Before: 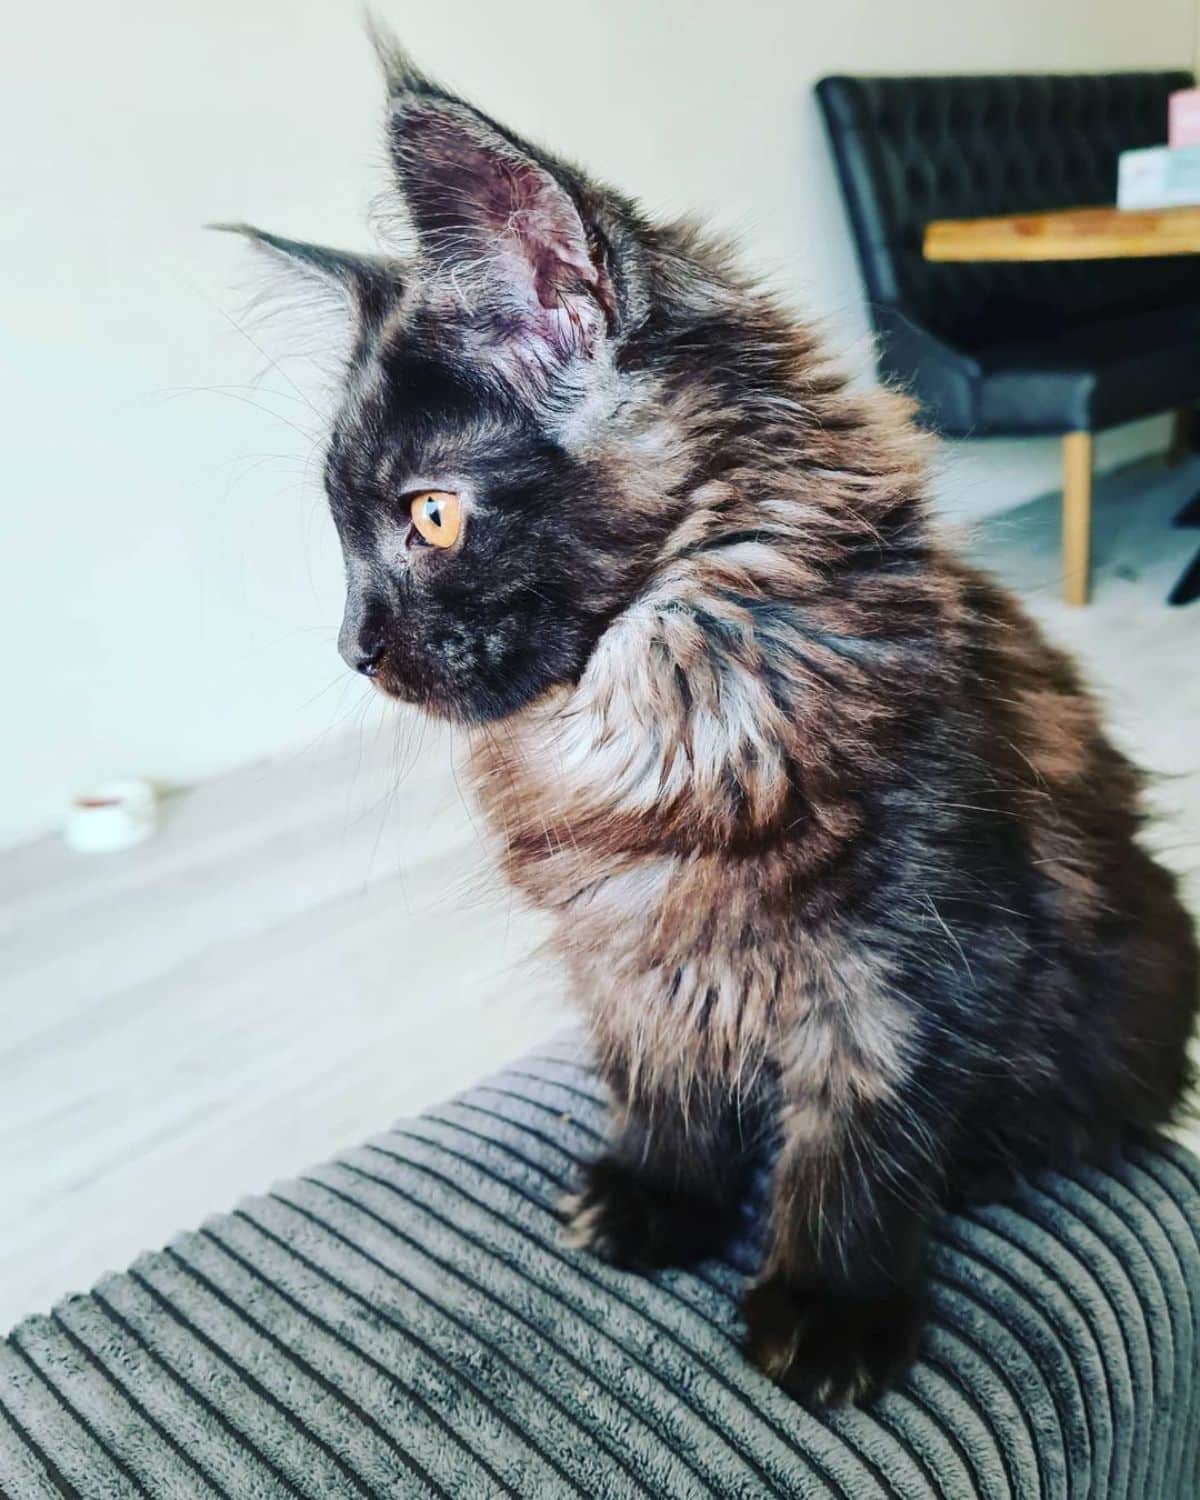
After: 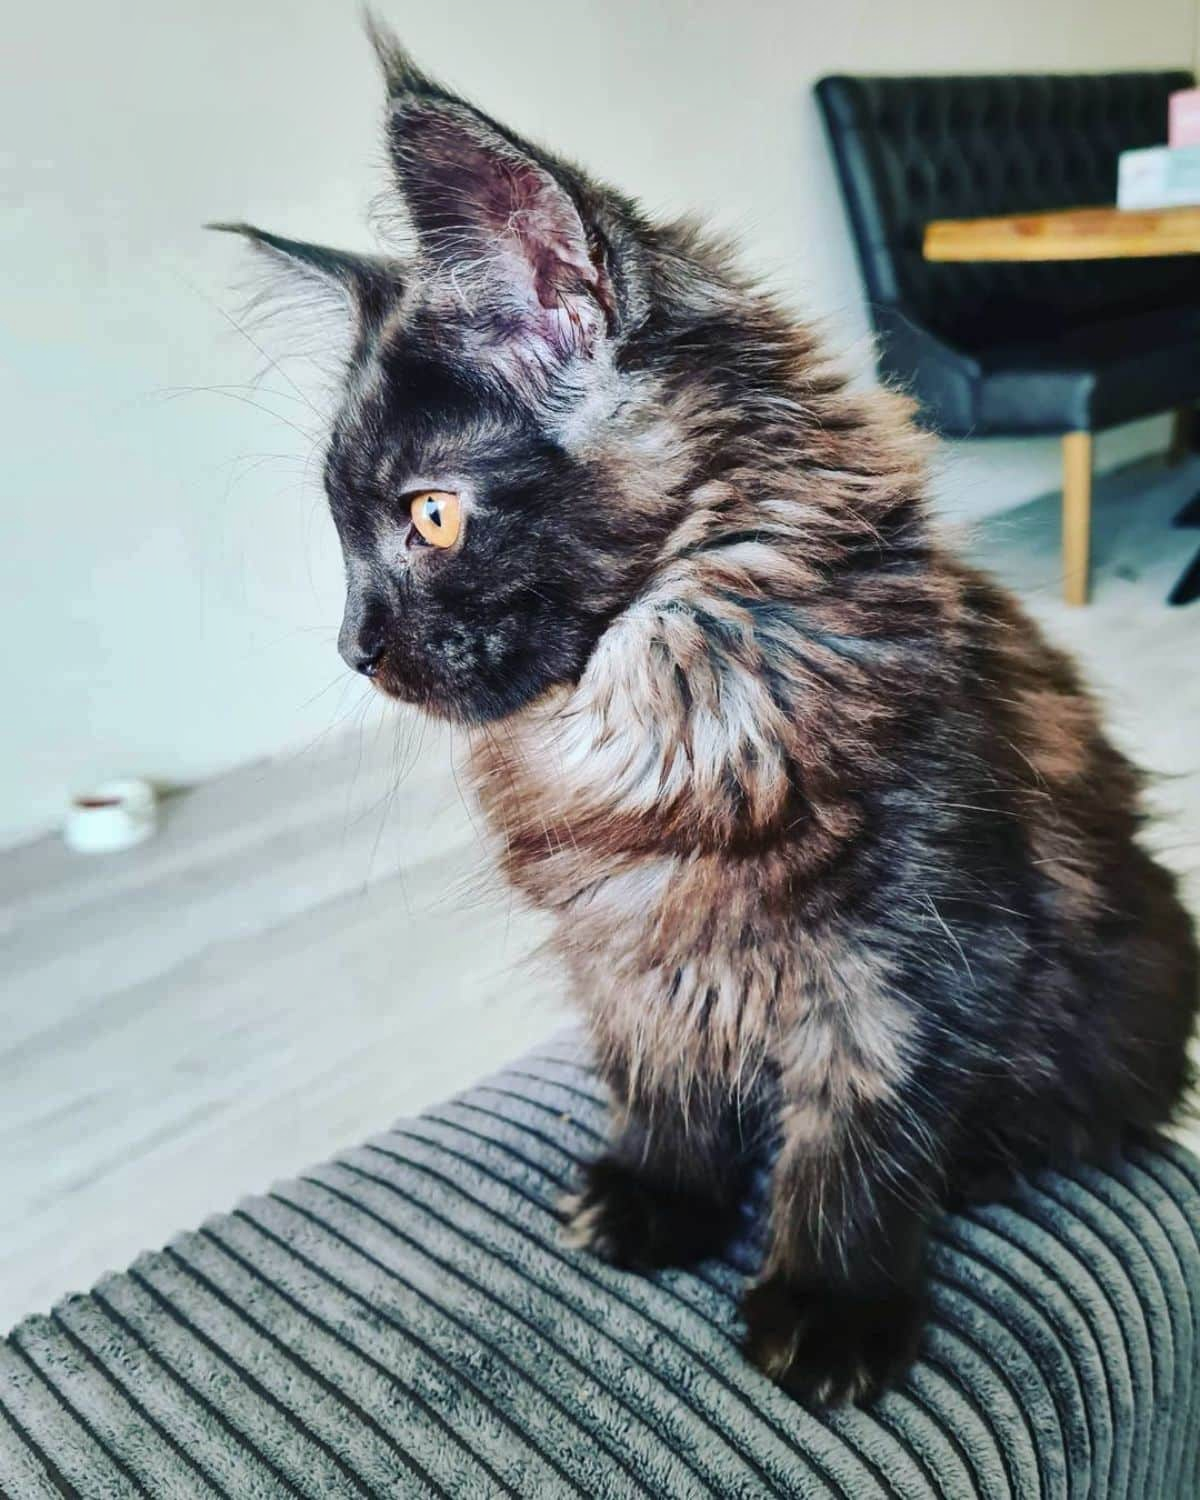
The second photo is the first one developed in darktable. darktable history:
shadows and highlights: shadows 40.32, highlights -54.57, low approximation 0.01, soften with gaussian
